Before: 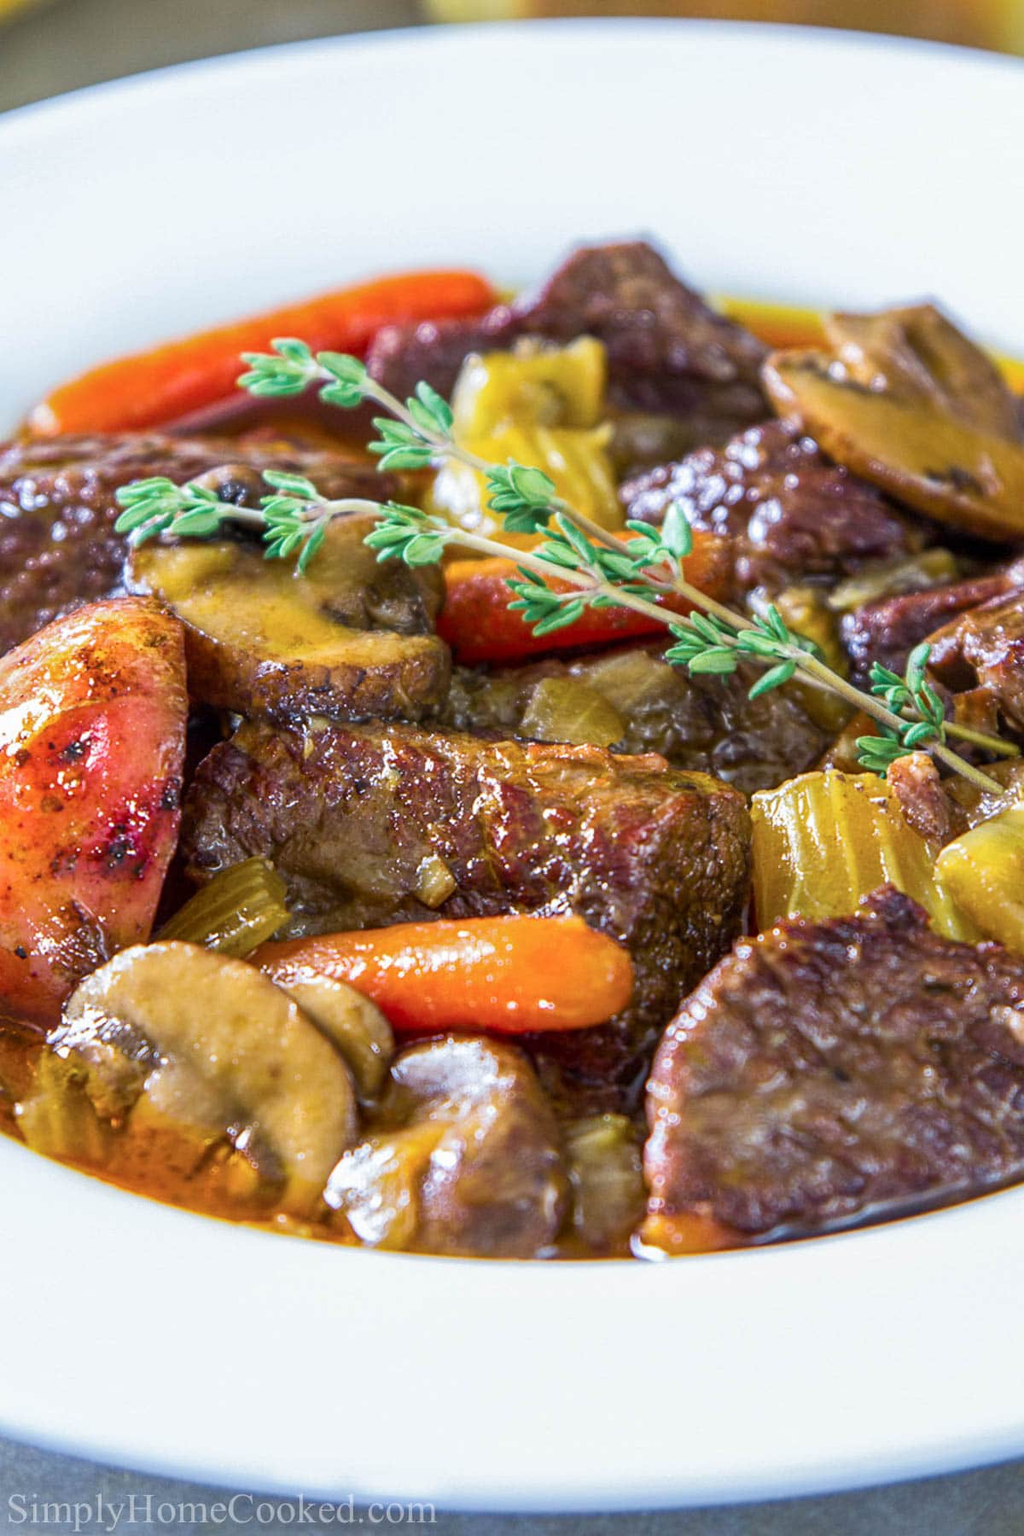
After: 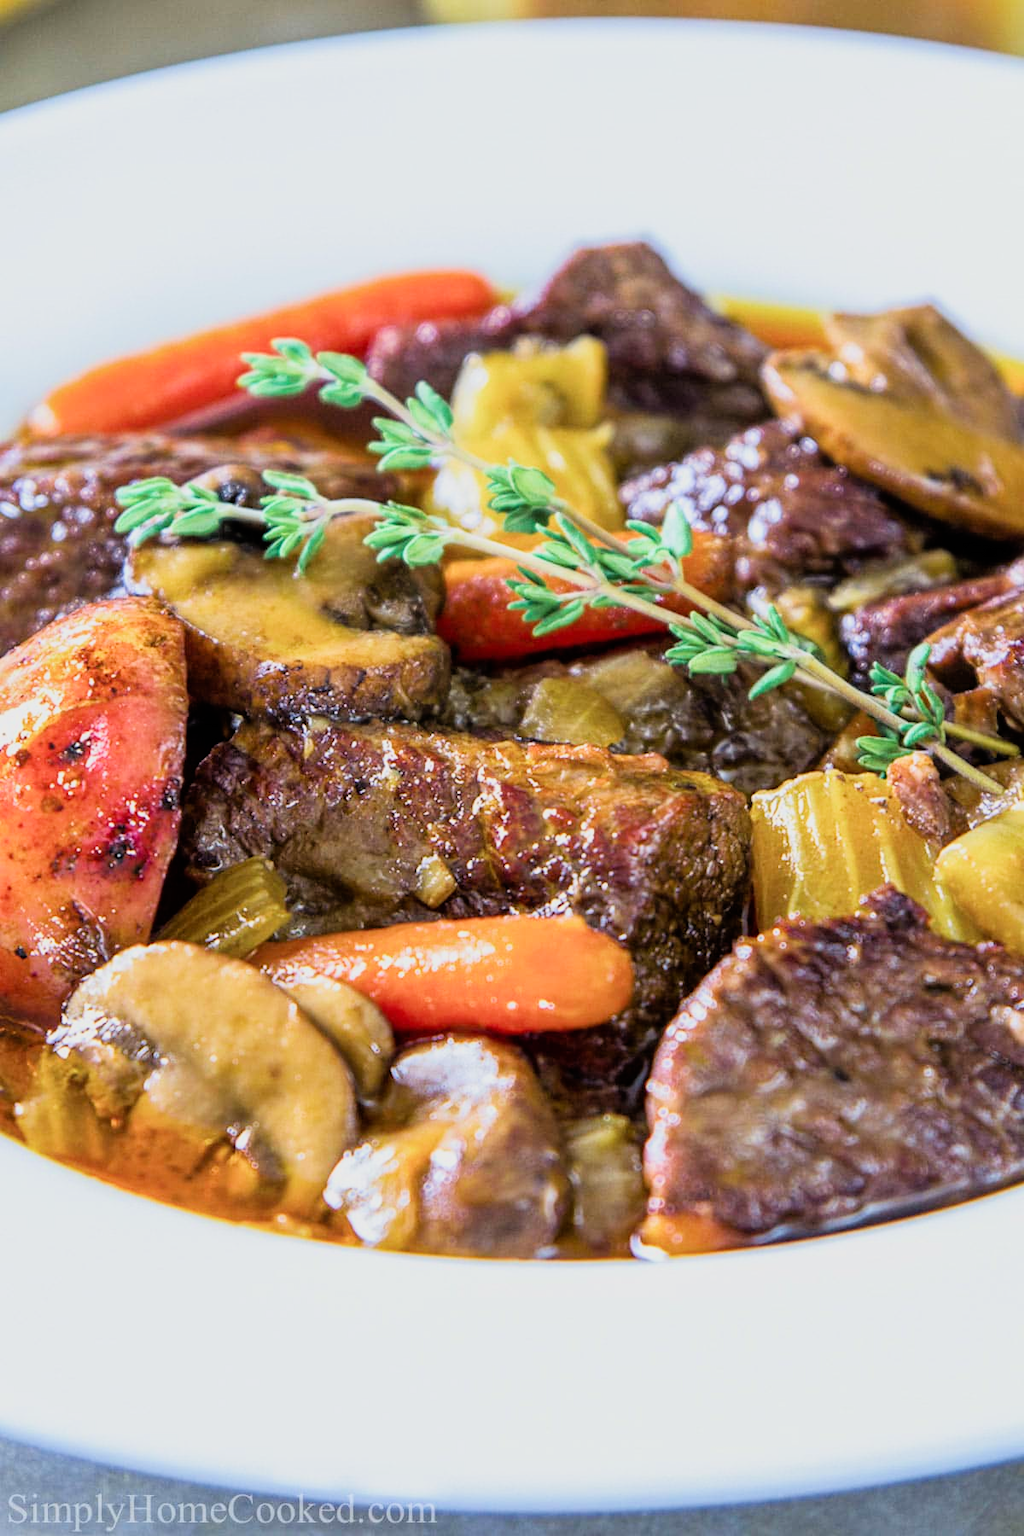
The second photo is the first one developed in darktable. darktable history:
exposure: exposure 0.4 EV, compensate highlight preservation false
filmic rgb: black relative exposure -7.75 EV, white relative exposure 4.4 EV, threshold 3 EV, hardness 3.76, latitude 50%, contrast 1.1, color science v5 (2021), contrast in shadows safe, contrast in highlights safe, enable highlight reconstruction true
